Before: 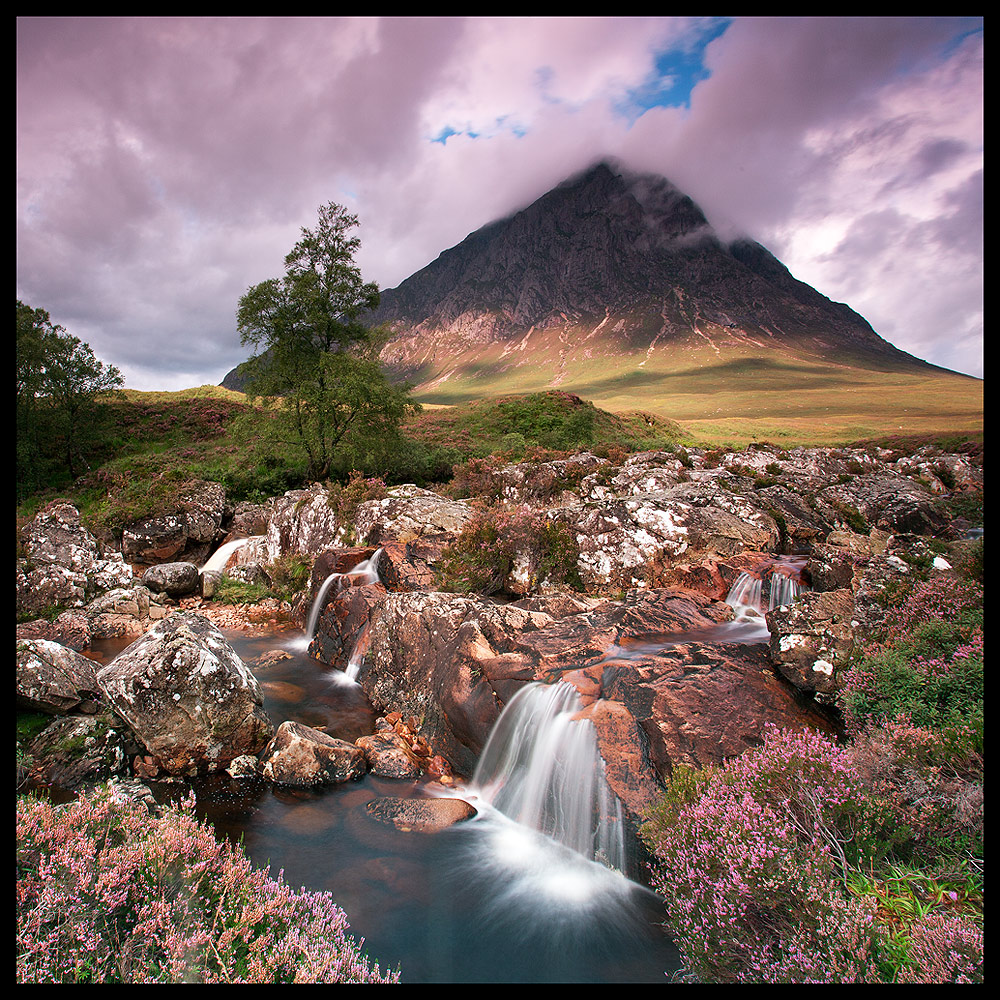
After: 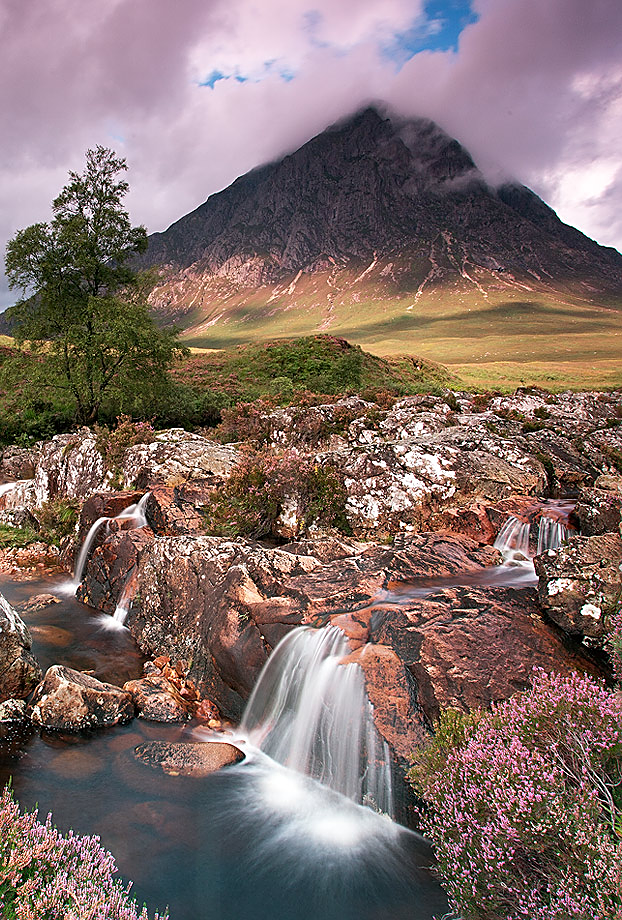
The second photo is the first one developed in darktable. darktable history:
crop and rotate: left 23.201%, top 5.623%, right 14.554%, bottom 2.344%
sharpen: on, module defaults
exposure: compensate exposure bias true, compensate highlight preservation false
